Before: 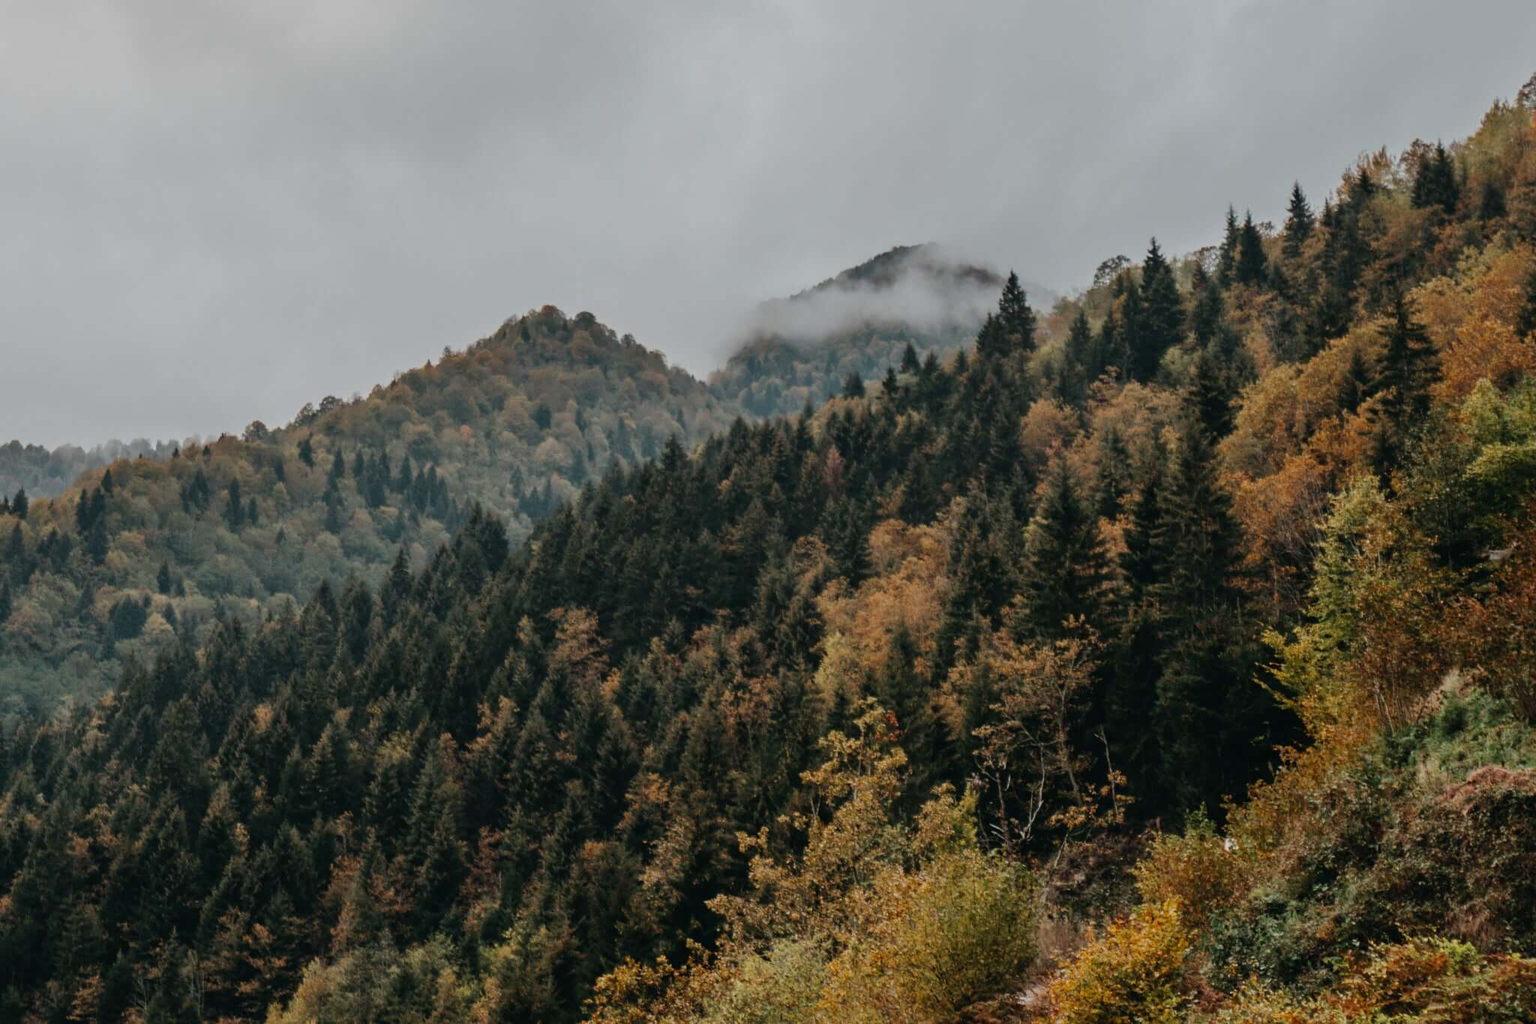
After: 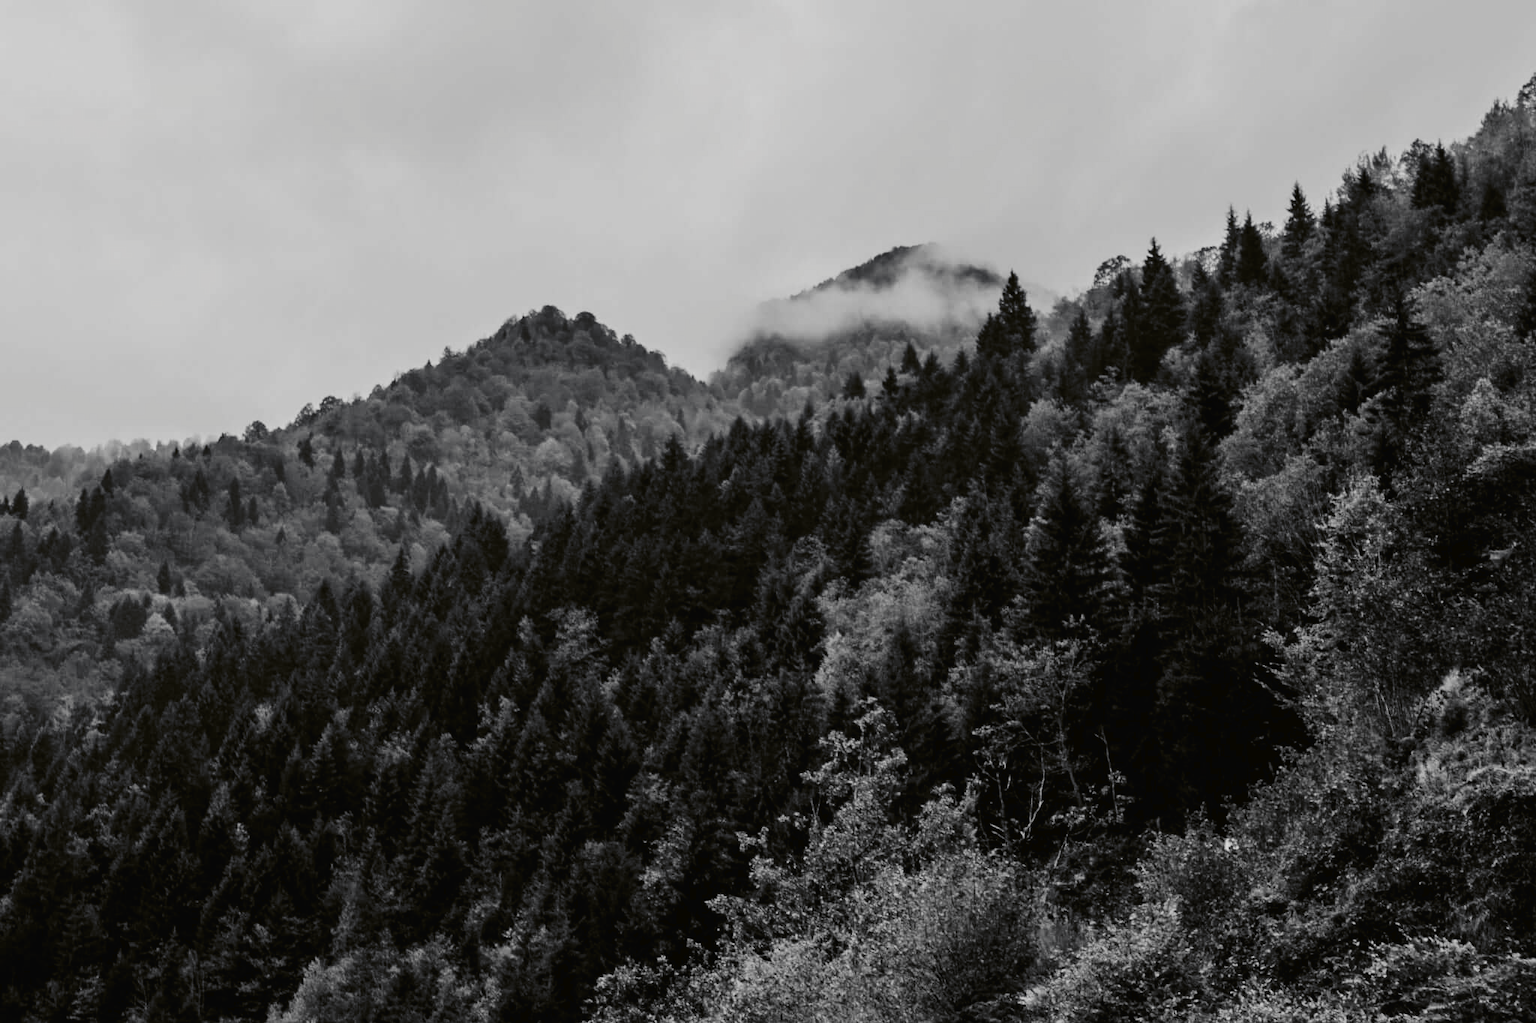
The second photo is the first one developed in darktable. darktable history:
tone curve: curves: ch0 [(0, 0) (0.003, 0.016) (0.011, 0.016) (0.025, 0.016) (0.044, 0.016) (0.069, 0.016) (0.1, 0.026) (0.136, 0.047) (0.177, 0.088) (0.224, 0.14) (0.277, 0.2) (0.335, 0.276) (0.399, 0.37) (0.468, 0.47) (0.543, 0.583) (0.623, 0.698) (0.709, 0.779) (0.801, 0.858) (0.898, 0.929) (1, 1)], preserve colors none
color look up table: target L [86.7, 85.98, 78.43, 66.24, 58.38, 58.64, 57.61, 39.07, 26.21, 17.37, 200.55, 84.56, 79.88, 75.88, 66.24, 66.62, 65.11, 55.02, 54.5, 50.96, 45.89, 39.07, 35.51, 17.06, 22.62, 10.27, 95.84, 87.05, 63.22, 69.98, 71.84, 57.35, 63.6, 64.36, 54.24, 45.09, 23.22, 27.98, 28.27, 22.62, 7.247, 9.263, 91.29, 78.07, 65.11, 64.74, 63.22, 36.15, 7.247], target a [-0.001, -0.001, 0, 0, 0.001 ×4, 0, 0.001, 0, -0.001, 0 ×5, 0.001 ×6, 0, 0.001, 0, -0.002, 0, 0.001, -0.001, 0, 0.001, 0, 0, 0.001 ×6, -0.936, 0, 0, -0.001, 0, 0, 0.001, 0, -0.936], target b [0.023, 0.002, 0.001, 0.002, -0.004, -0.005, -0.004, -0.005, -0.002, -0.004, 0, 0.002, 0.001, 0.001, 0.002, 0.002, 0.002, -0.005, -0.004, -0.005, -0.005, -0.005, -0.006, 0.002, -0.002, -0.003, 0.024, 0.001, -0.004, 0.002, 0.002, -0.005, 0.002, 0.002, -0.005, -0.005, -0.004, -0.002, -0.005, -0.002, 11.55, -0.001, 0, 0.022, 0.002, 0.002, -0.004, -0.001, 11.55], num patches 49
